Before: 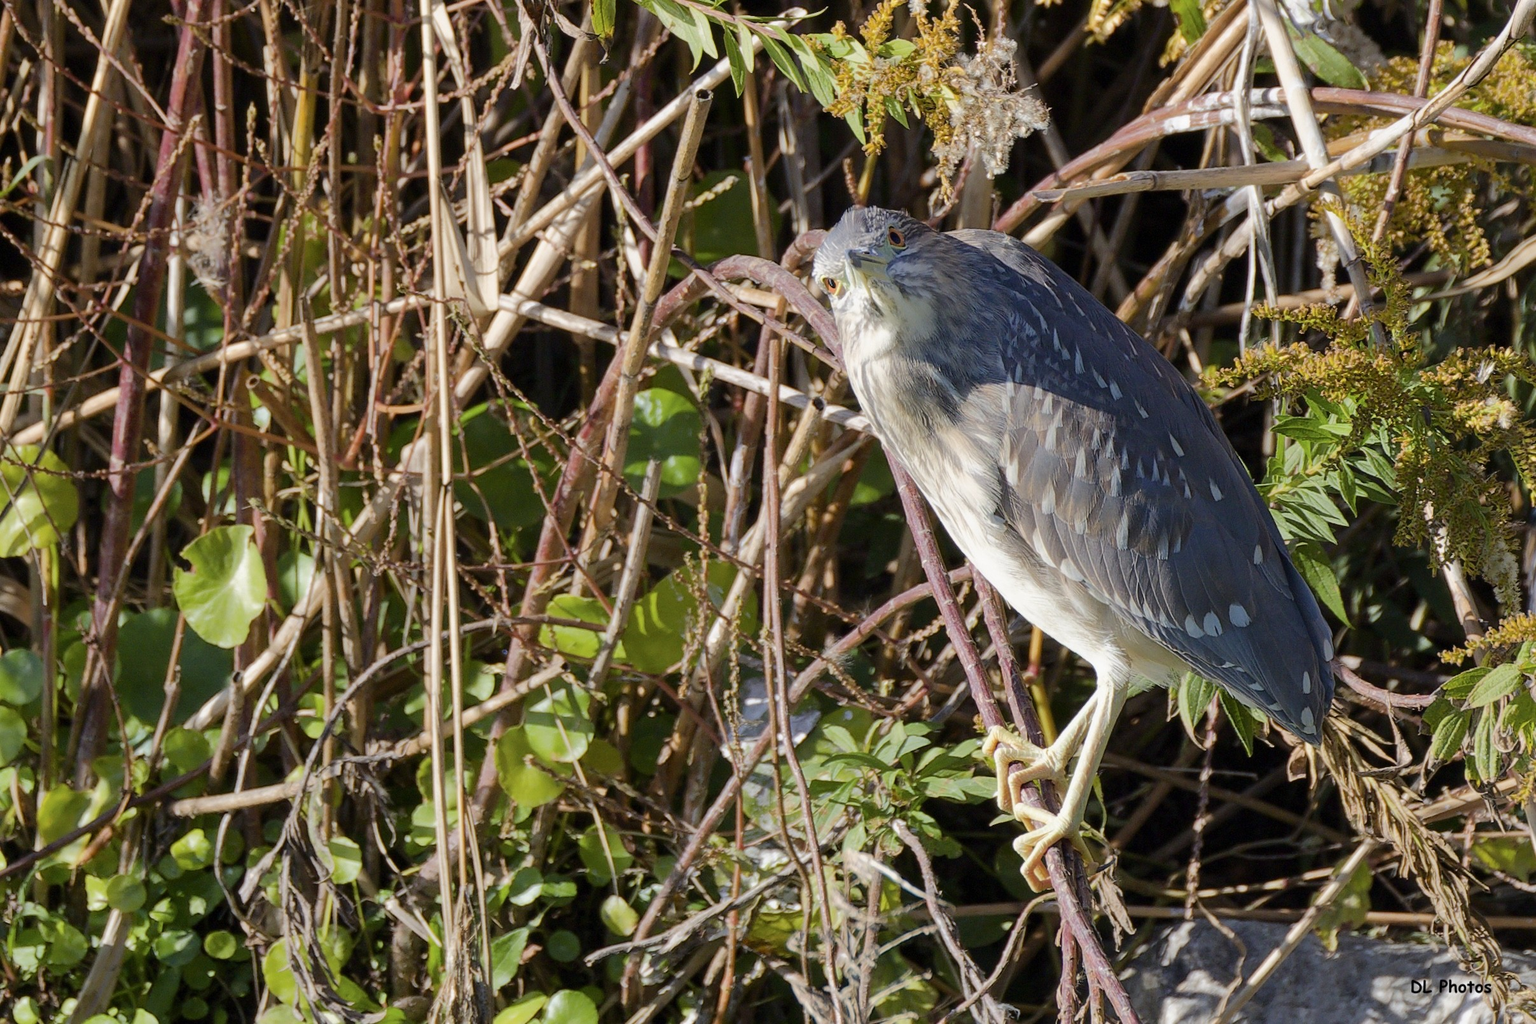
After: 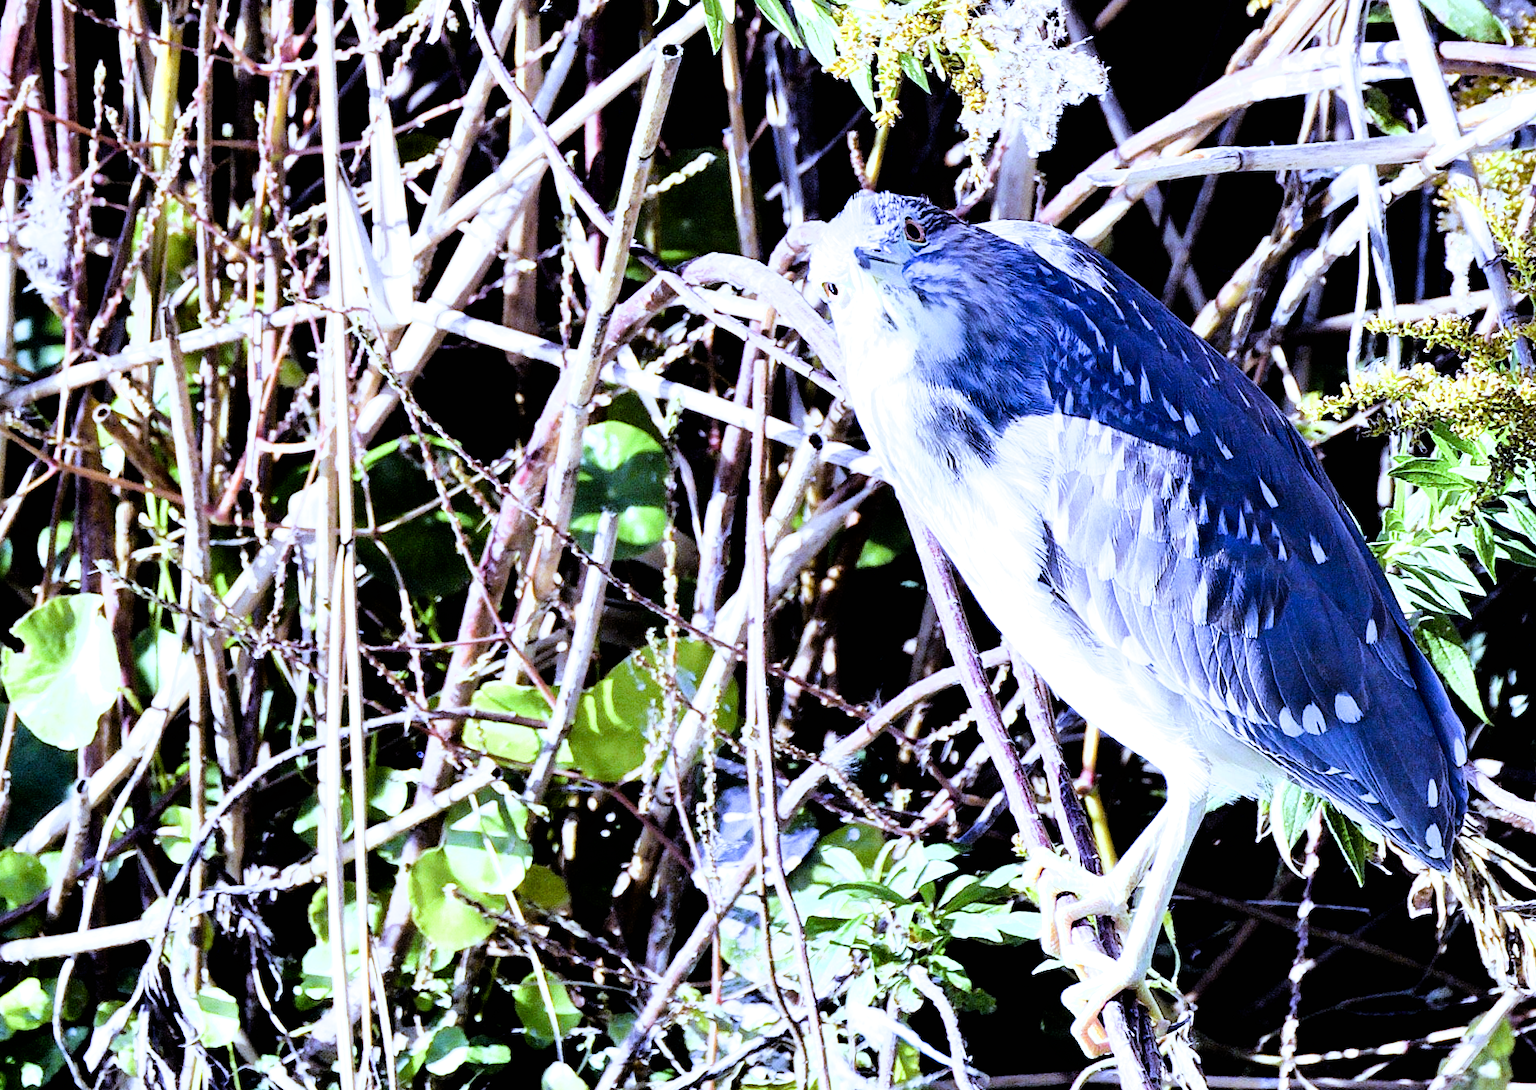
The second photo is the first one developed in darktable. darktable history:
color balance: mode lift, gamma, gain (sRGB), lift [0.997, 0.979, 1.021, 1.011], gamma [1, 1.084, 0.916, 0.998], gain [1, 0.87, 1.13, 1.101], contrast 4.55%, contrast fulcrum 38.24%, output saturation 104.09%
crop: left 11.225%, top 5.381%, right 9.565%, bottom 10.314%
tone curve: curves: ch0 [(0, 0) (0.541, 0.628) (0.906, 0.997)]
white balance: red 0.98, blue 1.61
filmic rgb: black relative exposure -5 EV, hardness 2.88, contrast 1.2, highlights saturation mix -30%
exposure: exposure 0.943 EV, compensate highlight preservation false
contrast equalizer: octaves 7, y [[0.609, 0.611, 0.615, 0.613, 0.607, 0.603], [0.504, 0.498, 0.496, 0.499, 0.506, 0.516], [0 ×6], [0 ×6], [0 ×6]]
